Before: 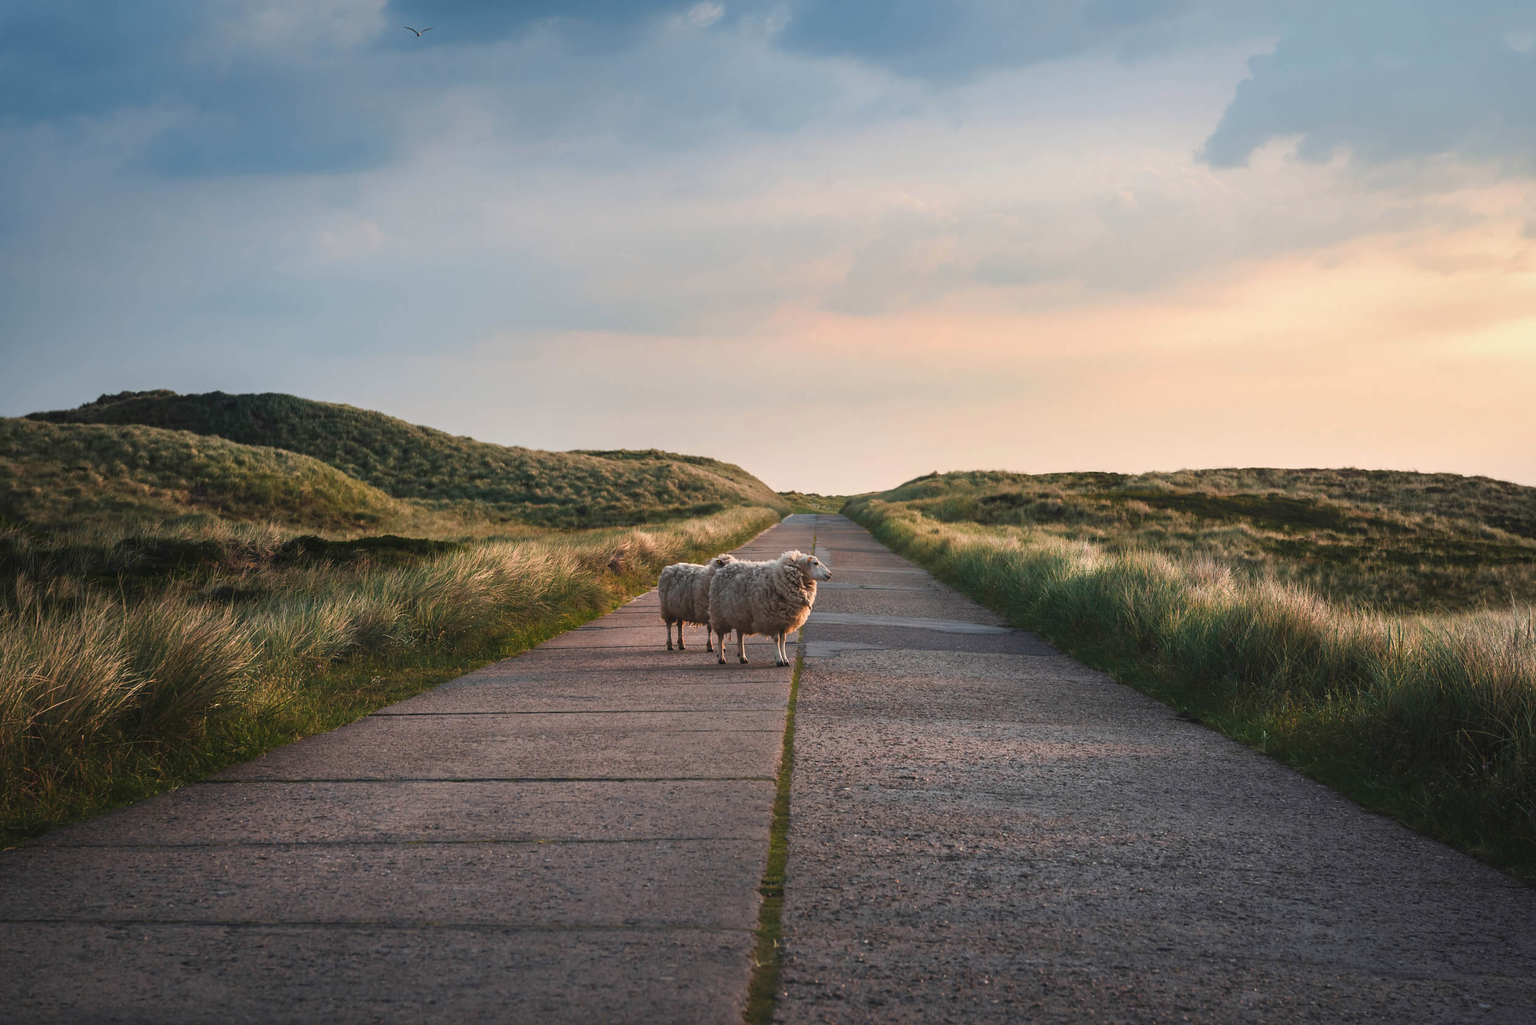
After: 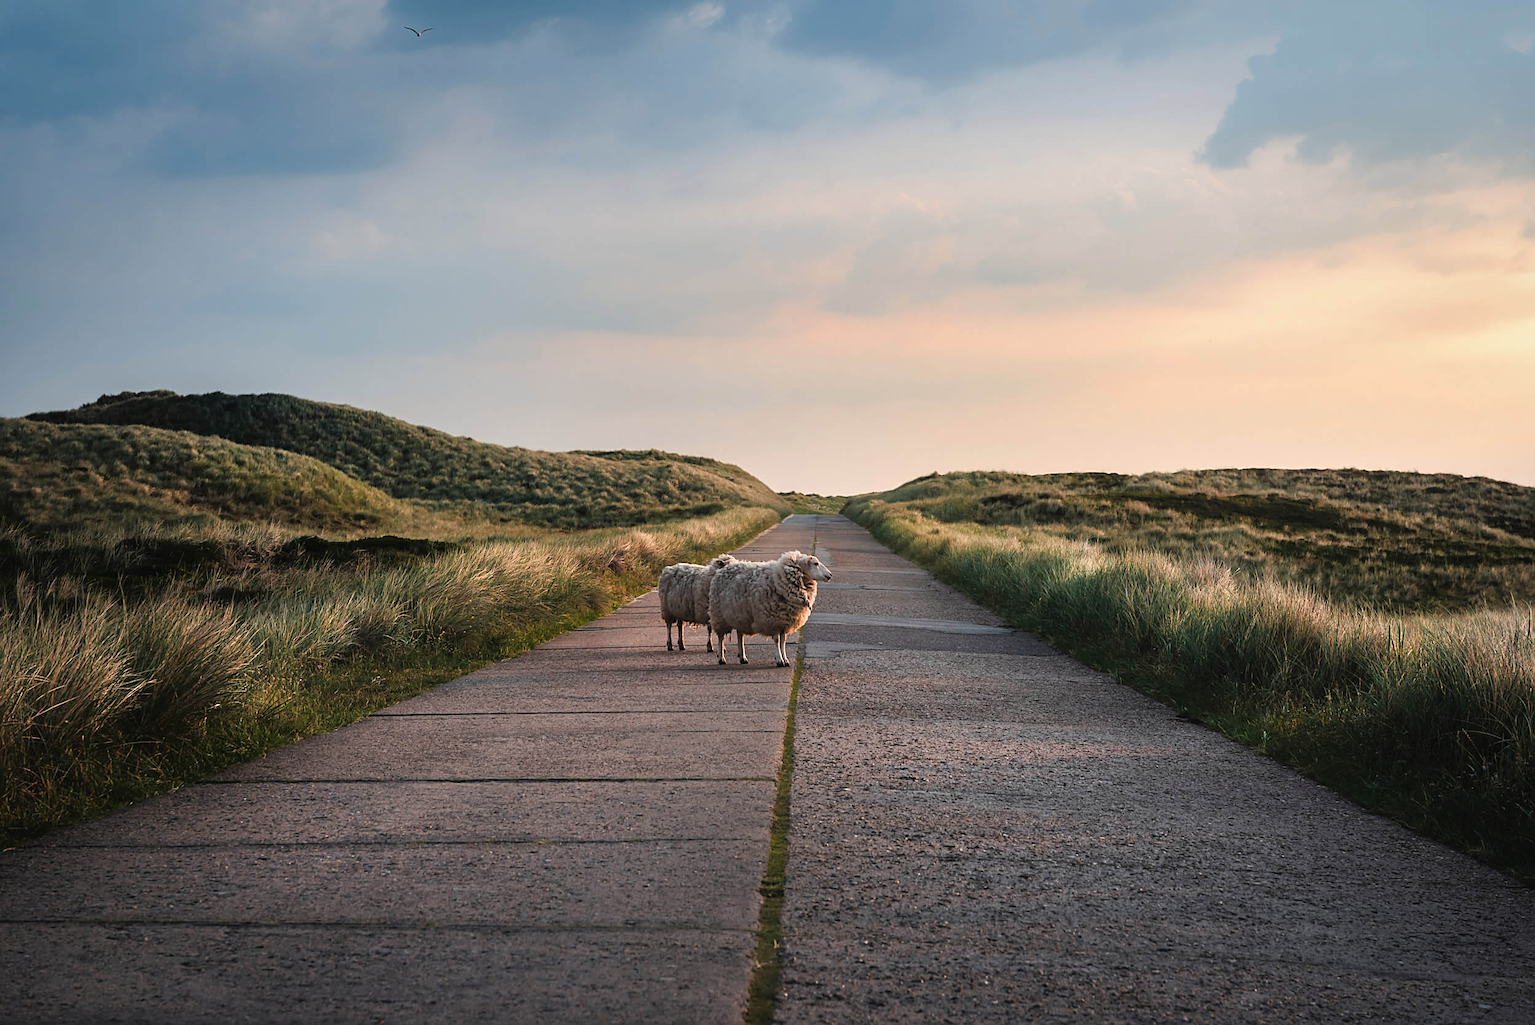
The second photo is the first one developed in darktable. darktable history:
sharpen: on, module defaults
rgb curve: curves: ch0 [(0, 0) (0.136, 0.078) (0.262, 0.245) (0.414, 0.42) (1, 1)], compensate middle gray true, preserve colors basic power
